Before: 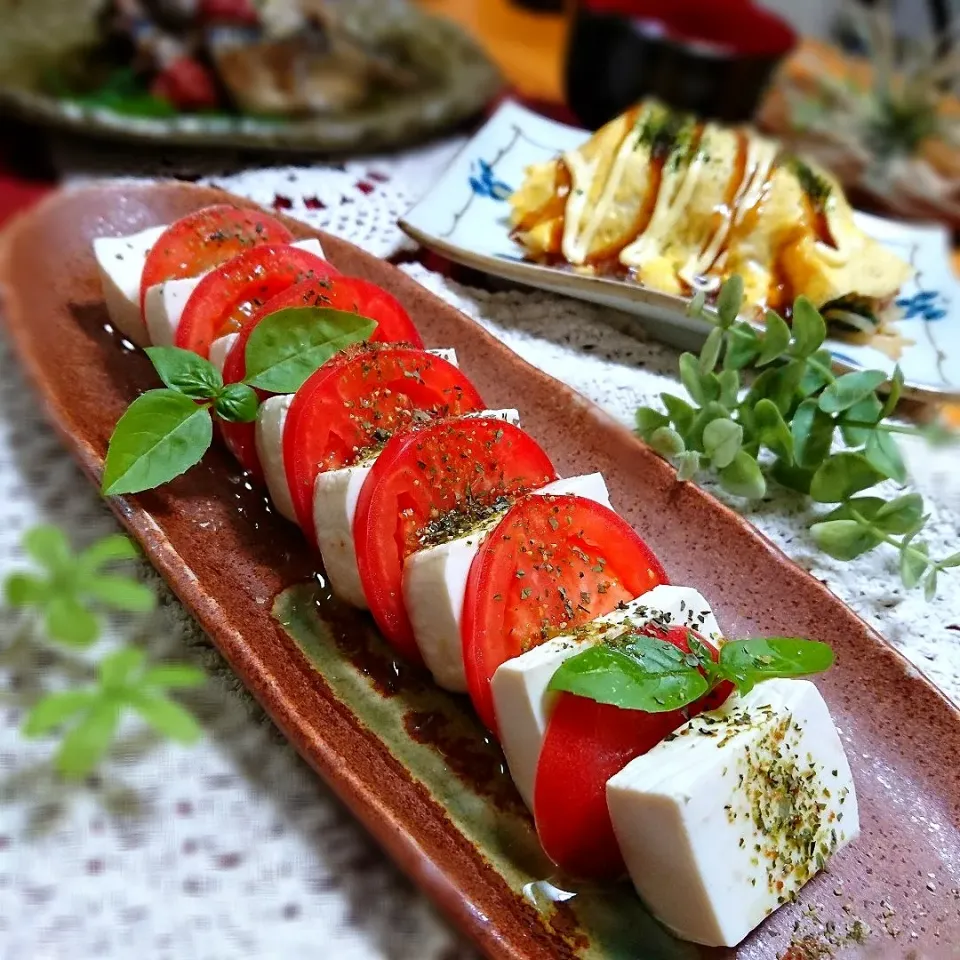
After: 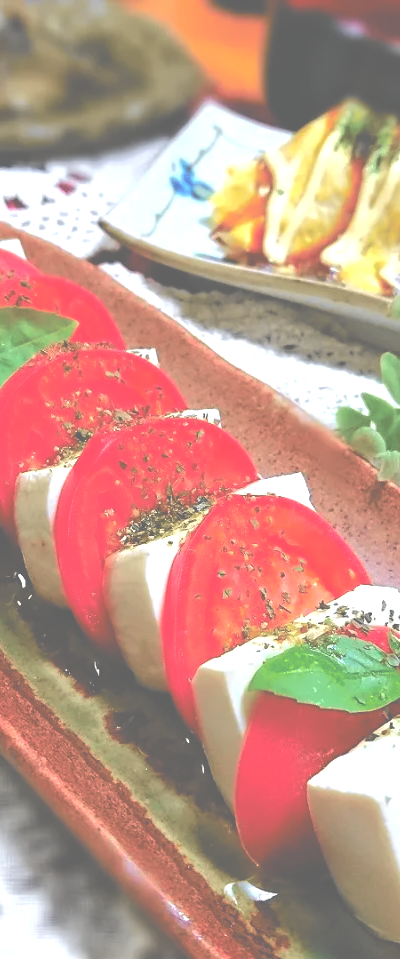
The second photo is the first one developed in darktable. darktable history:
tone curve: curves: ch0 [(0, 0.023) (0.037, 0.04) (0.131, 0.128) (0.304, 0.331) (0.504, 0.584) (0.616, 0.687) (0.704, 0.764) (0.808, 0.823) (1, 1)]; ch1 [(0, 0) (0.301, 0.3) (0.477, 0.472) (0.493, 0.497) (0.508, 0.501) (0.544, 0.541) (0.563, 0.565) (0.626, 0.66) (0.721, 0.776) (1, 1)]; ch2 [(0, 0) (0.249, 0.216) (0.349, 0.343) (0.424, 0.442) (0.476, 0.483) (0.502, 0.5) (0.517, 0.519) (0.532, 0.553) (0.569, 0.587) (0.634, 0.628) (0.706, 0.729) (0.828, 0.742) (1, 0.9)], color space Lab, independent channels, preserve colors none
crop: left 31.229%, right 27.105%
exposure: black level correction -0.071, exposure 0.5 EV, compensate highlight preservation false
